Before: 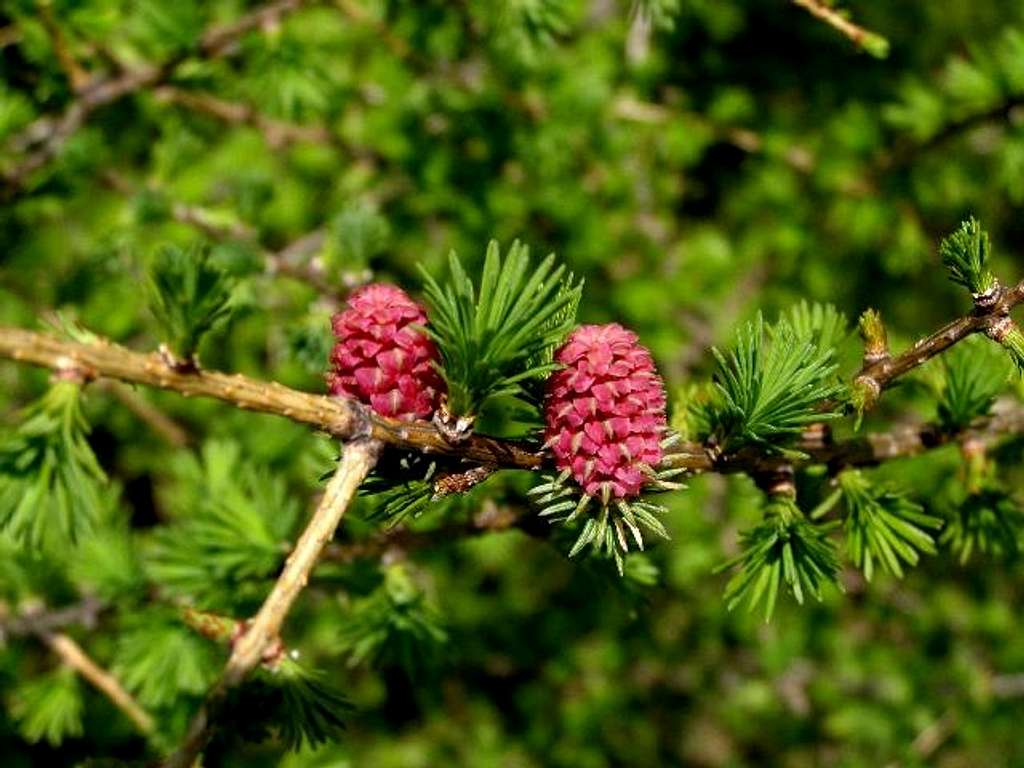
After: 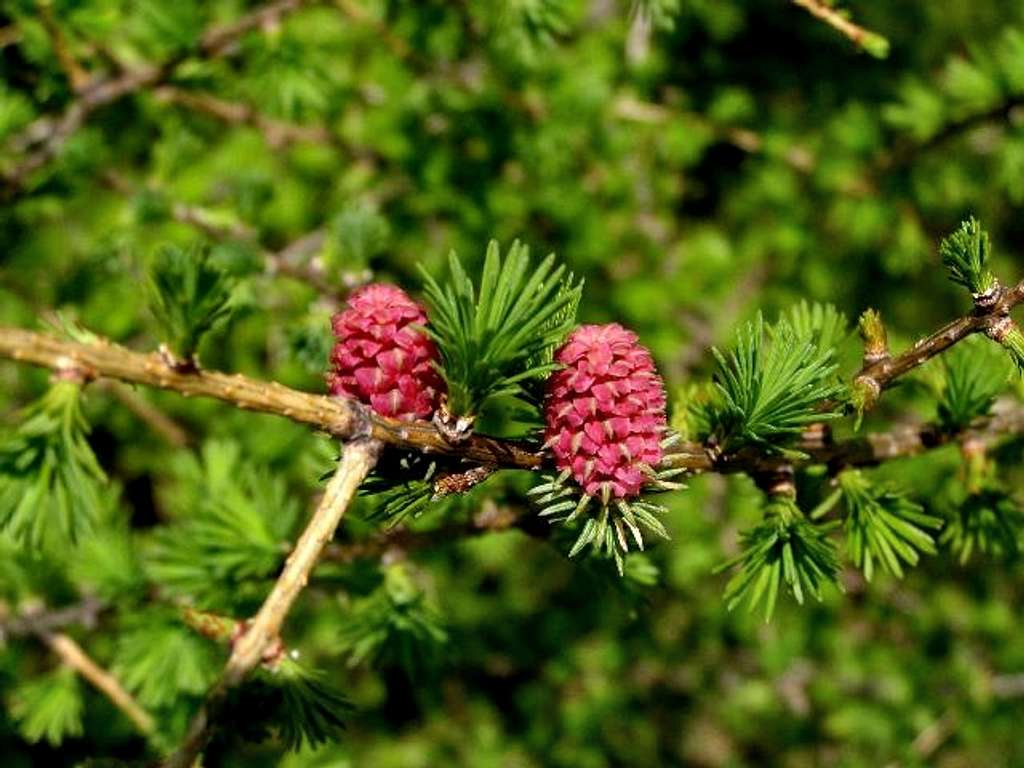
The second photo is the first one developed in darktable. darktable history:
shadows and highlights: shadows 37.31, highlights -28.2, soften with gaussian
